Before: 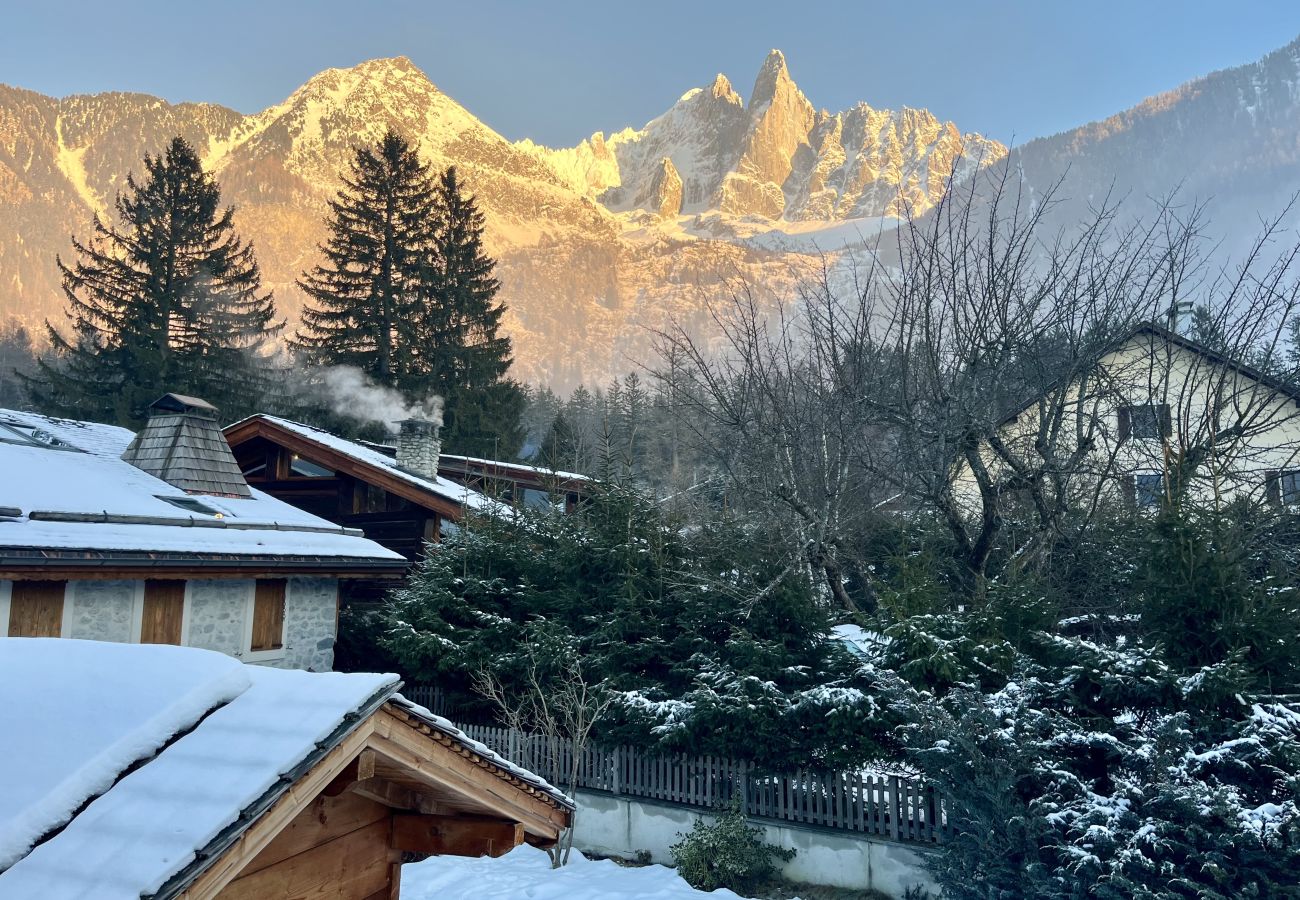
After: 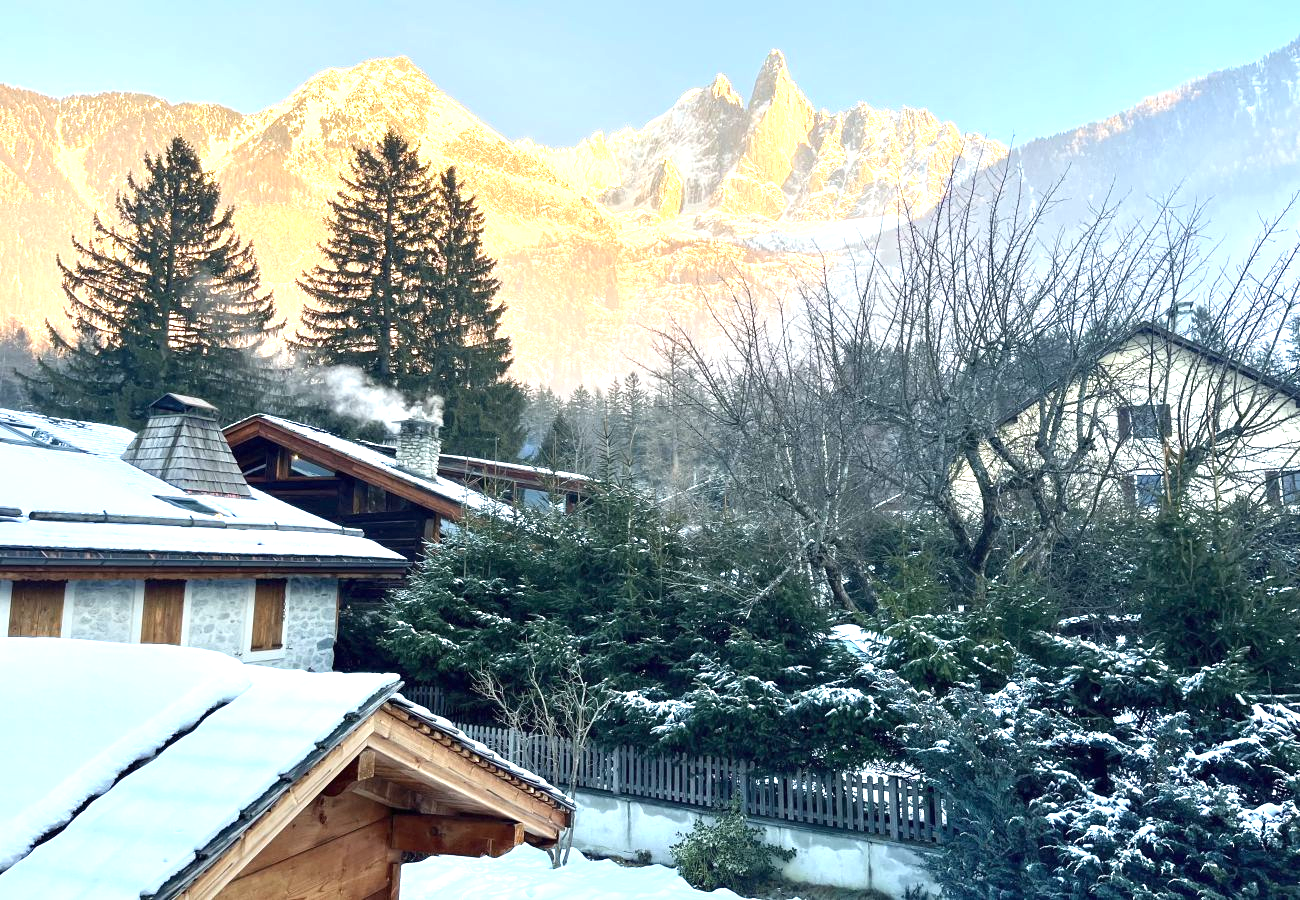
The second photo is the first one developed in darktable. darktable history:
exposure: black level correction 0, exposure 1.2 EV, compensate exposure bias true, compensate highlight preservation false
tone equalizer: on, module defaults
